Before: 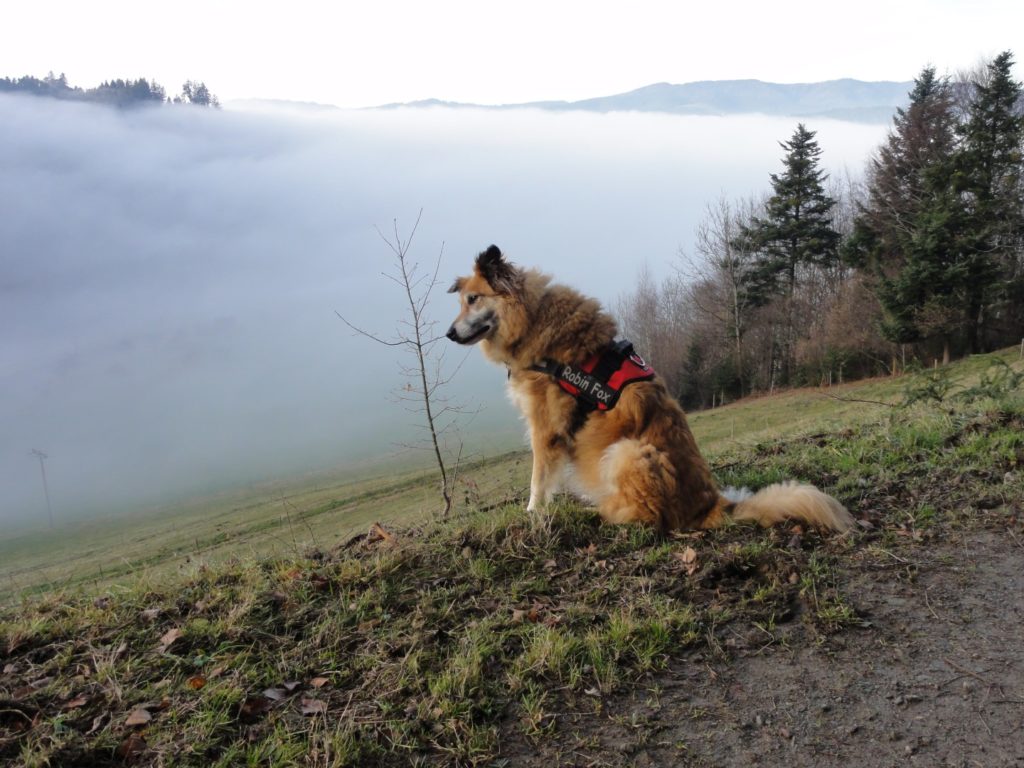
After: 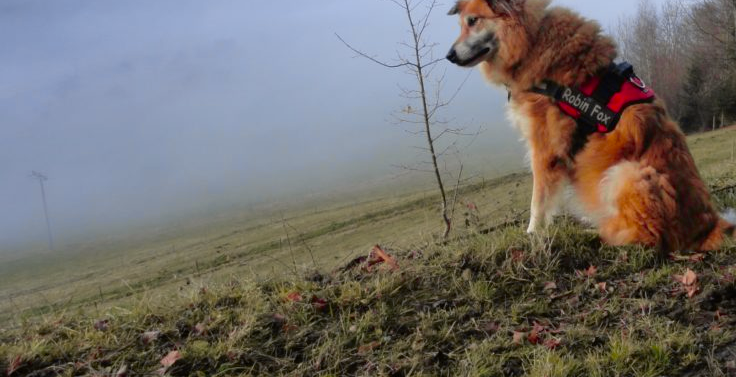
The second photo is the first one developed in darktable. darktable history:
contrast brightness saturation: saturation 0.126
tone curve: curves: ch0 [(0, 0) (0.087, 0.054) (0.281, 0.245) (0.532, 0.514) (0.835, 0.818) (0.994, 0.955)]; ch1 [(0, 0) (0.27, 0.195) (0.406, 0.435) (0.452, 0.474) (0.495, 0.5) (0.514, 0.508) (0.537, 0.556) (0.654, 0.689) (1, 1)]; ch2 [(0, 0) (0.269, 0.299) (0.459, 0.441) (0.498, 0.499) (0.523, 0.52) (0.551, 0.549) (0.633, 0.625) (0.659, 0.681) (0.718, 0.764) (1, 1)], color space Lab, independent channels, preserve colors none
shadows and highlights: shadows 42.82, highlights 7.48
crop: top 36.289%, right 28.049%, bottom 14.579%
